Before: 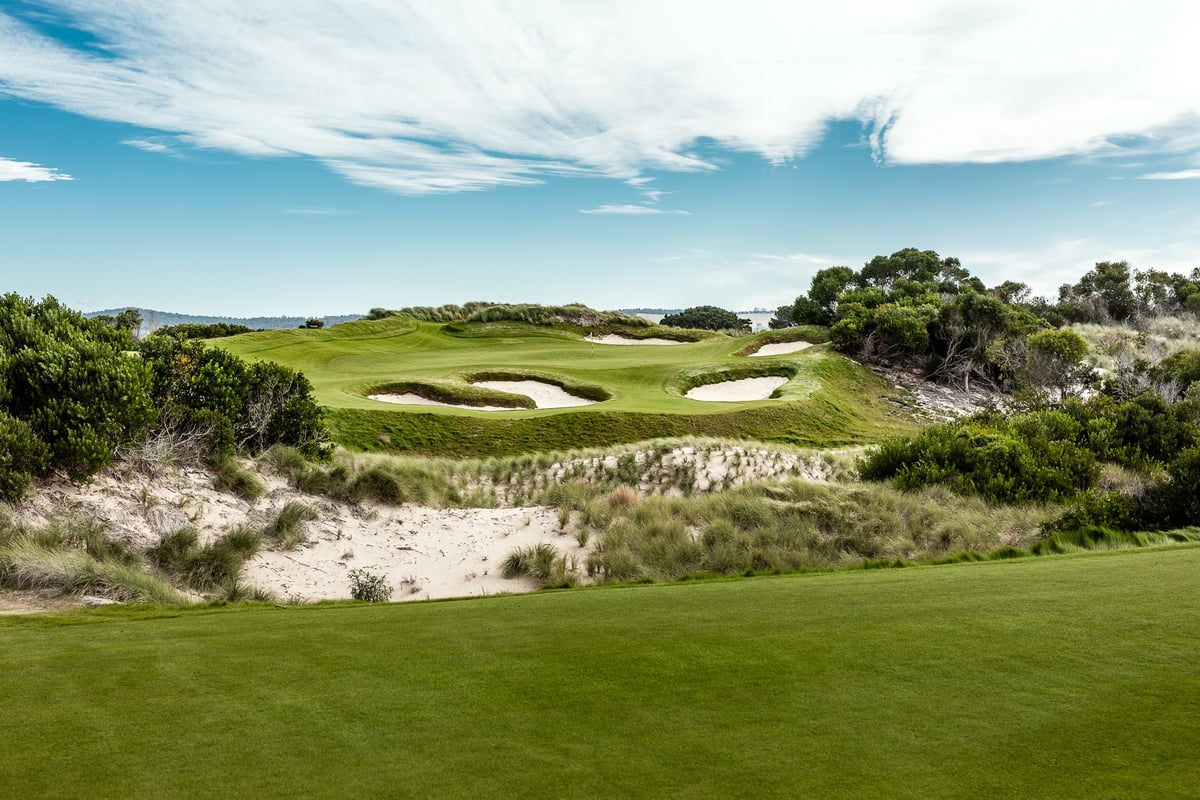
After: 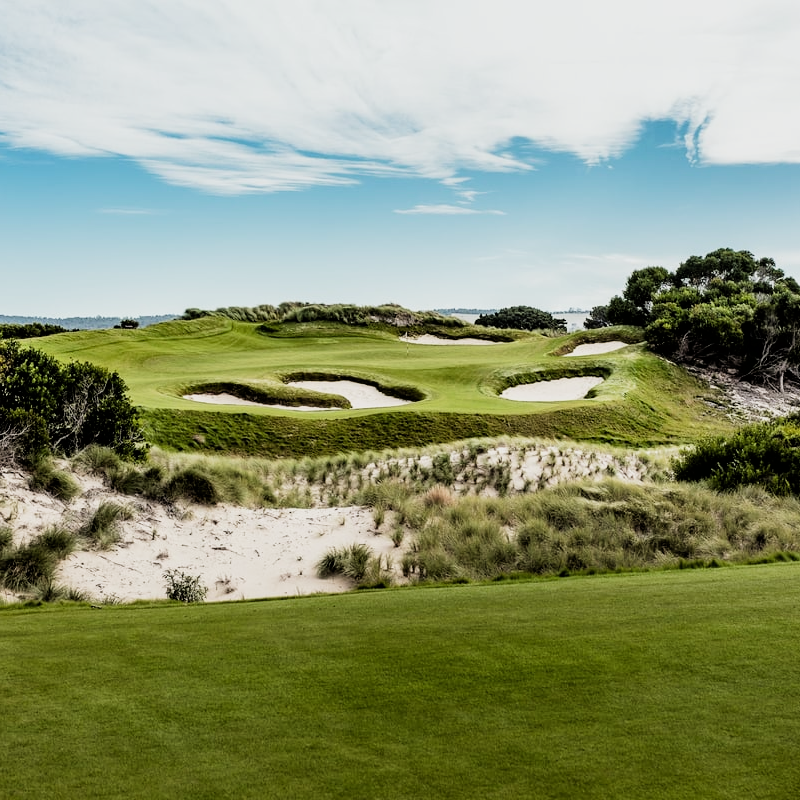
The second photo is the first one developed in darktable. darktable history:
crop and rotate: left 15.425%, right 17.84%
filmic rgb: black relative exposure -5.08 EV, white relative exposure 3.51 EV, threshold 5.98 EV, hardness 3.18, contrast 1.299, highlights saturation mix -49.53%, iterations of high-quality reconstruction 0, enable highlight reconstruction true
